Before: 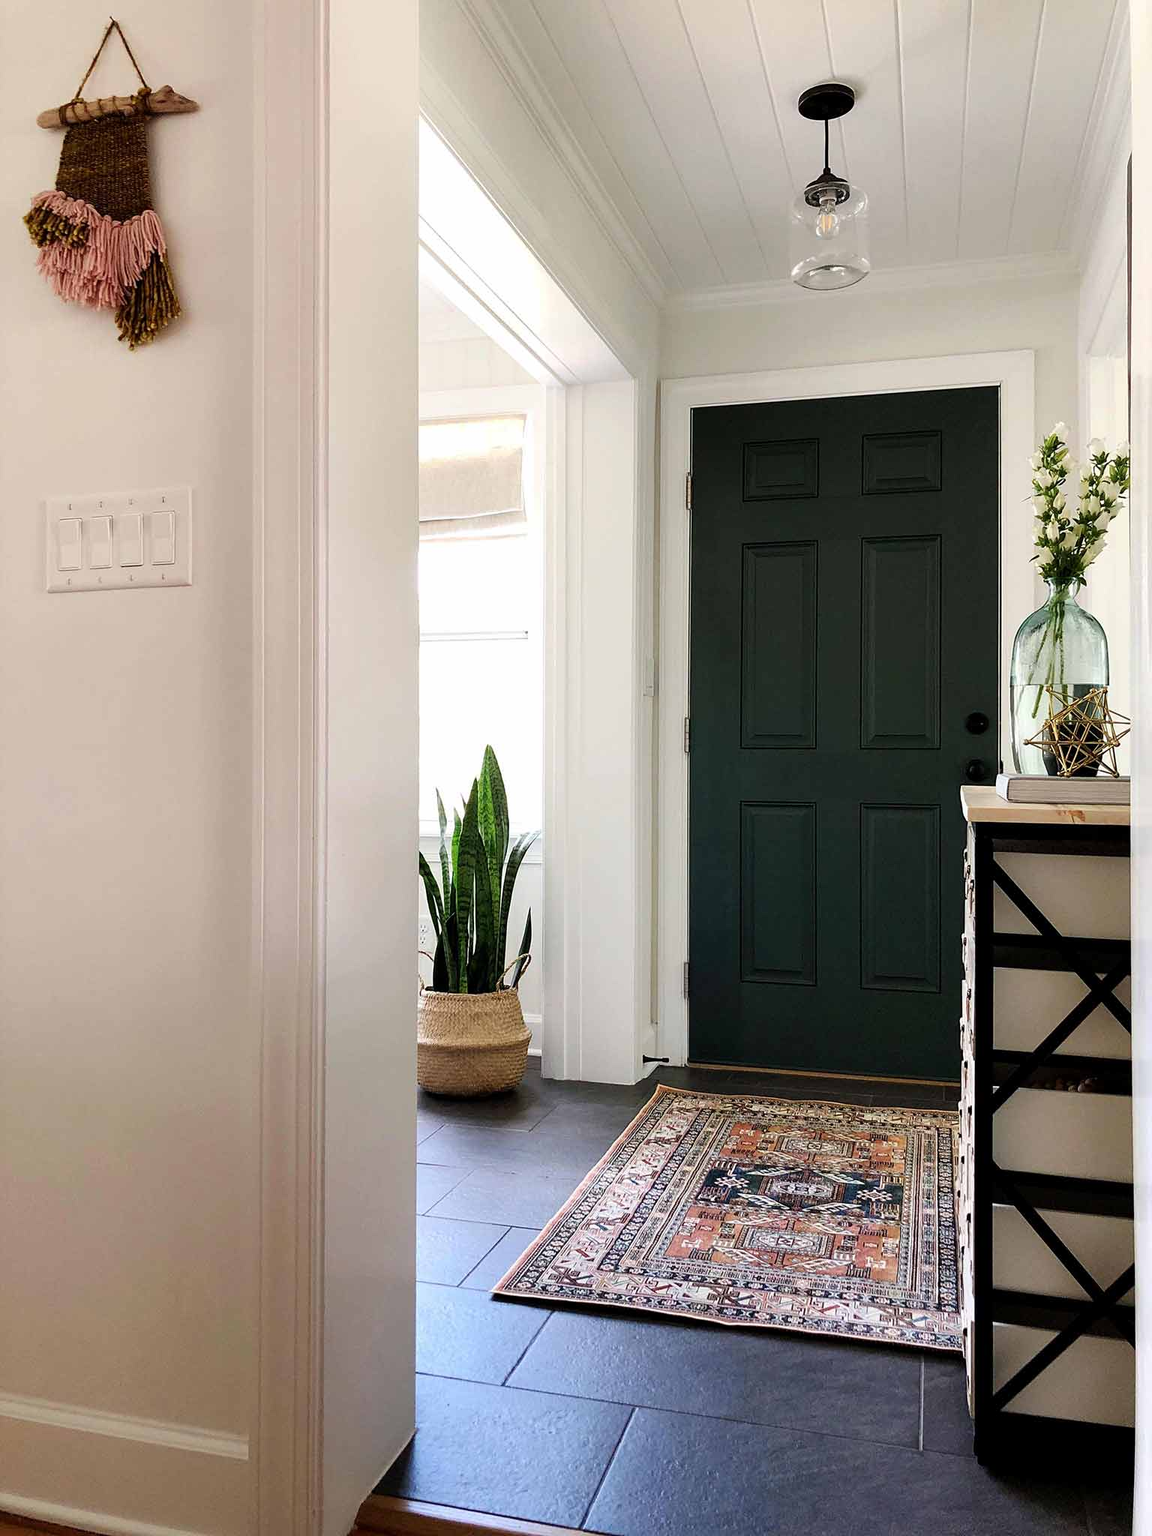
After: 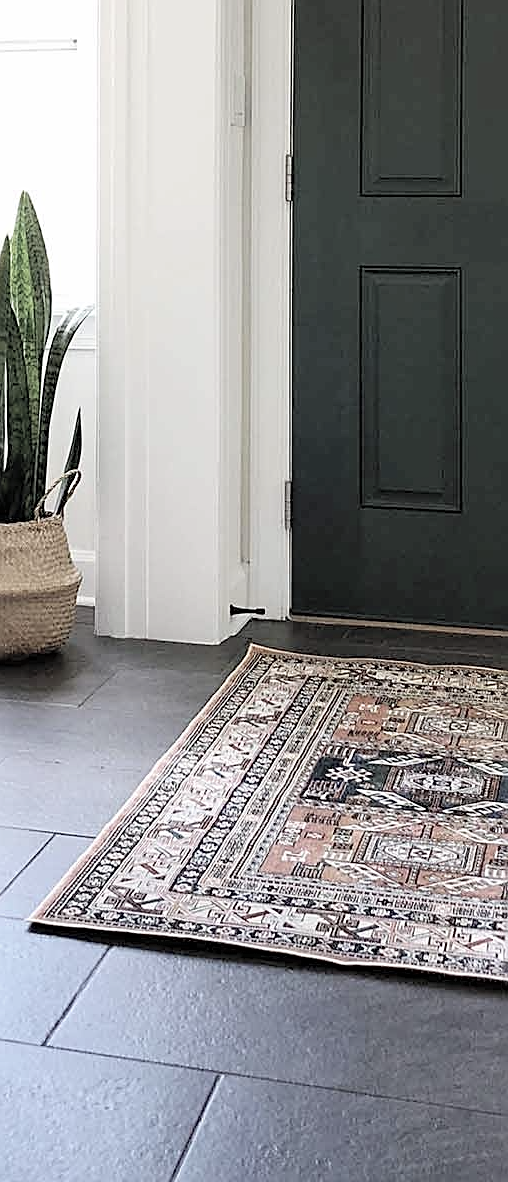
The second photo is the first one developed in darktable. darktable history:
crop: left 40.878%, top 39.176%, right 25.993%, bottom 3.081%
contrast brightness saturation: brightness 0.18, saturation -0.5
sharpen: on, module defaults
